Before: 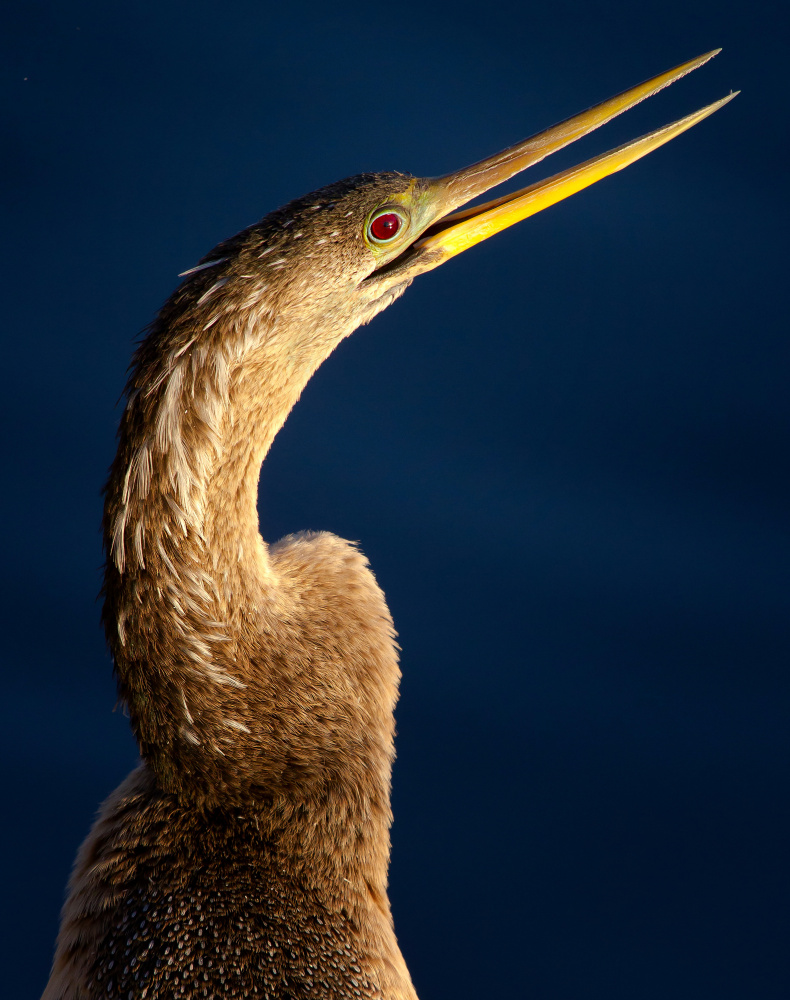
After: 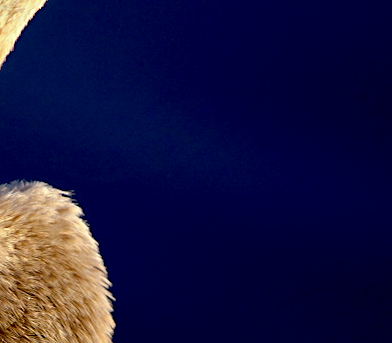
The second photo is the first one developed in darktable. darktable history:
crop: left 36.607%, top 34.735%, right 13.146%, bottom 30.611%
base curve: curves: ch0 [(0.017, 0) (0.425, 0.441) (0.844, 0.933) (1, 1)], preserve colors none
sharpen: on, module defaults
white balance: red 0.931, blue 1.11
rotate and perspective: rotation 0.174°, lens shift (vertical) 0.013, lens shift (horizontal) 0.019, shear 0.001, automatic cropping original format, crop left 0.007, crop right 0.991, crop top 0.016, crop bottom 0.997
